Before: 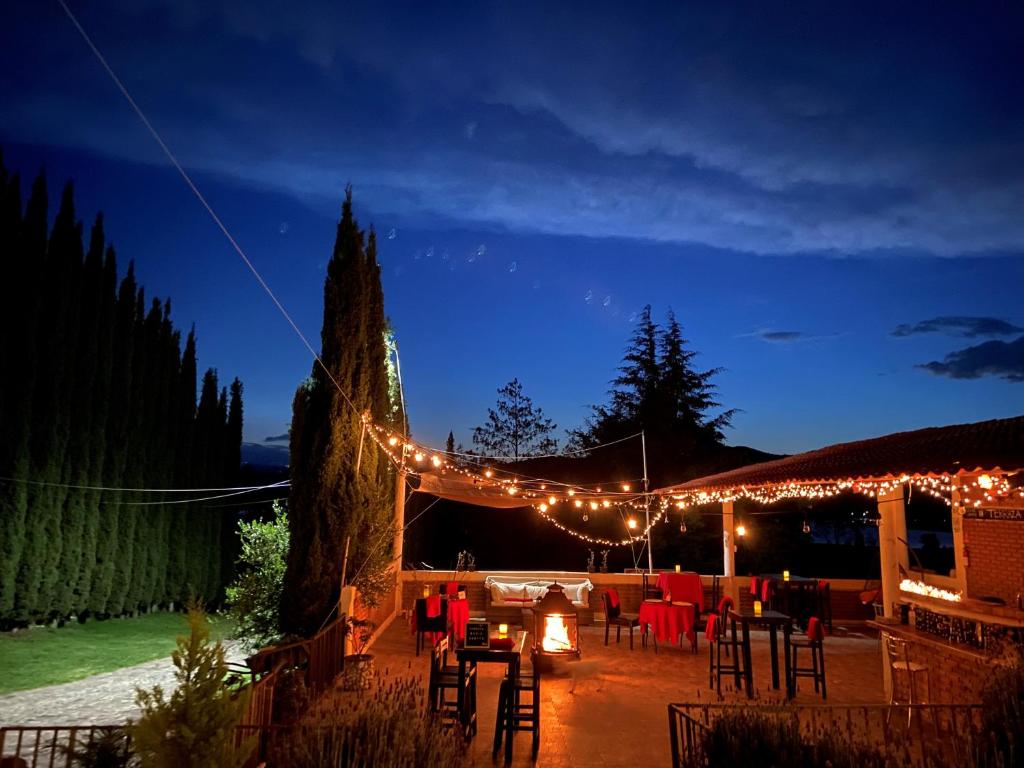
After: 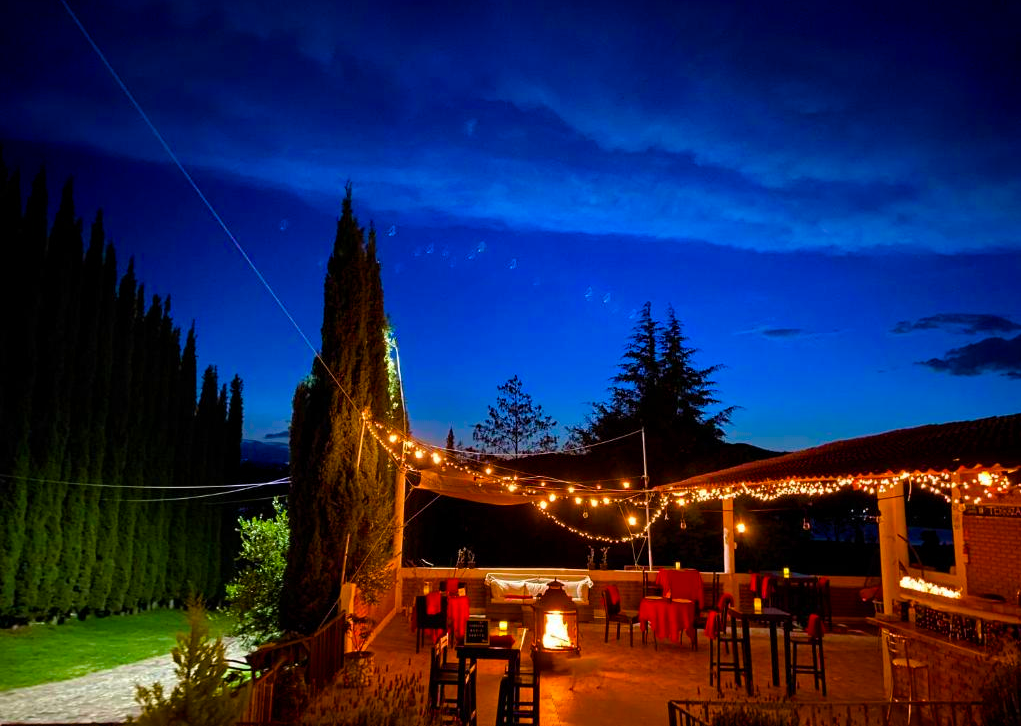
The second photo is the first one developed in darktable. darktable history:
velvia: on, module defaults
crop: top 0.418%, right 0.254%, bottom 5.045%
color balance rgb: shadows lift › hue 87.24°, perceptual saturation grading › global saturation 20.505%, perceptual saturation grading › highlights -19.814%, perceptual saturation grading › shadows 29.804%, global vibrance 50.249%
